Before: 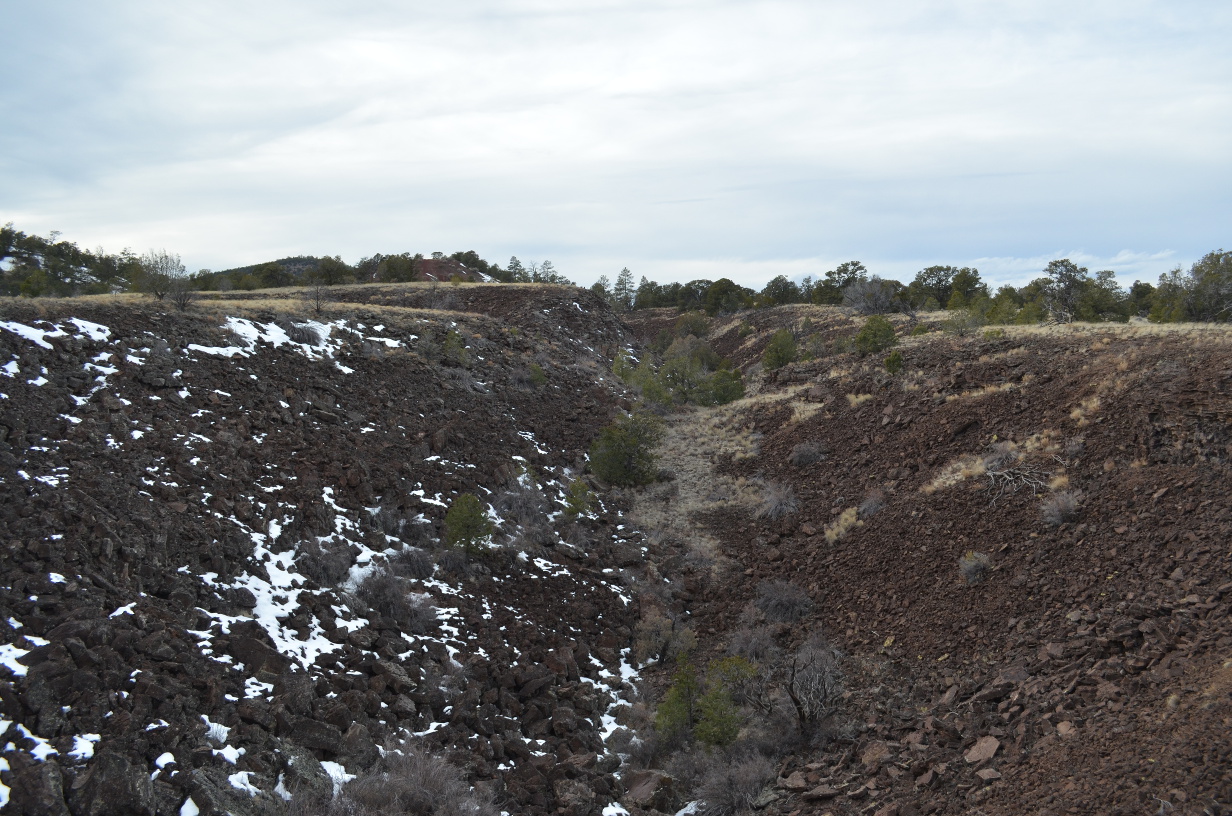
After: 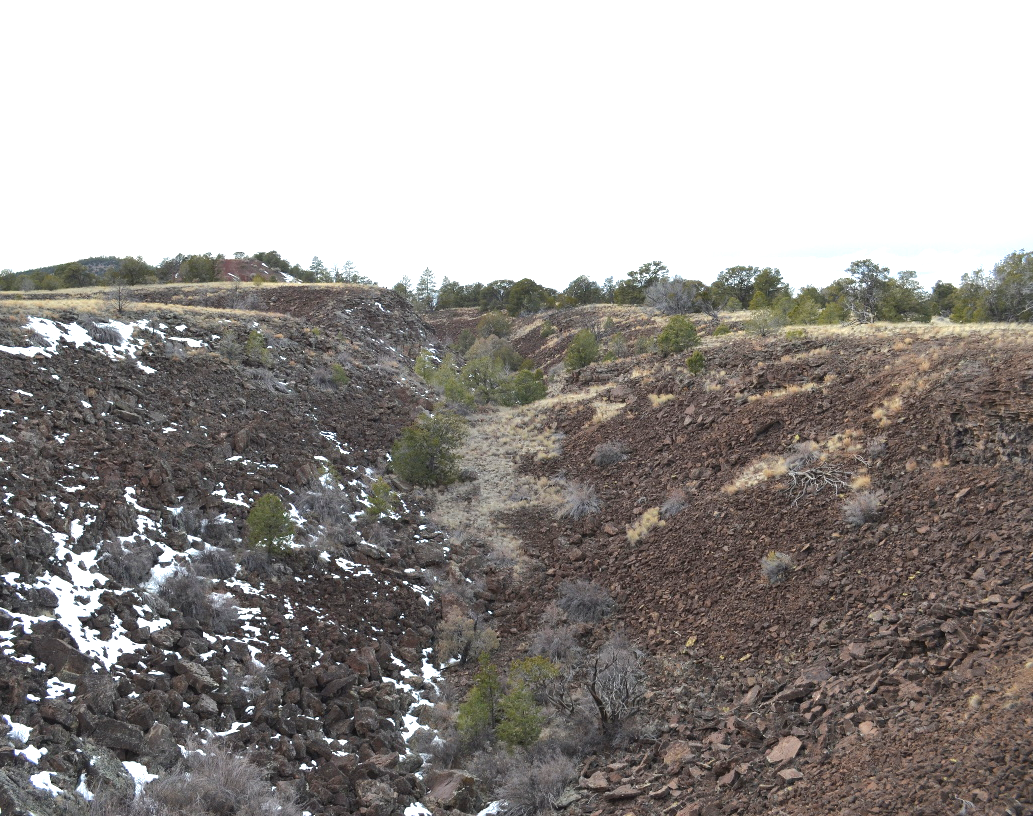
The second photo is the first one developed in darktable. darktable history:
crop: left 16.145%
exposure: exposure 0.999 EV, compensate highlight preservation false
base curve: curves: ch0 [(0, 0) (0.235, 0.266) (0.503, 0.496) (0.786, 0.72) (1, 1)]
